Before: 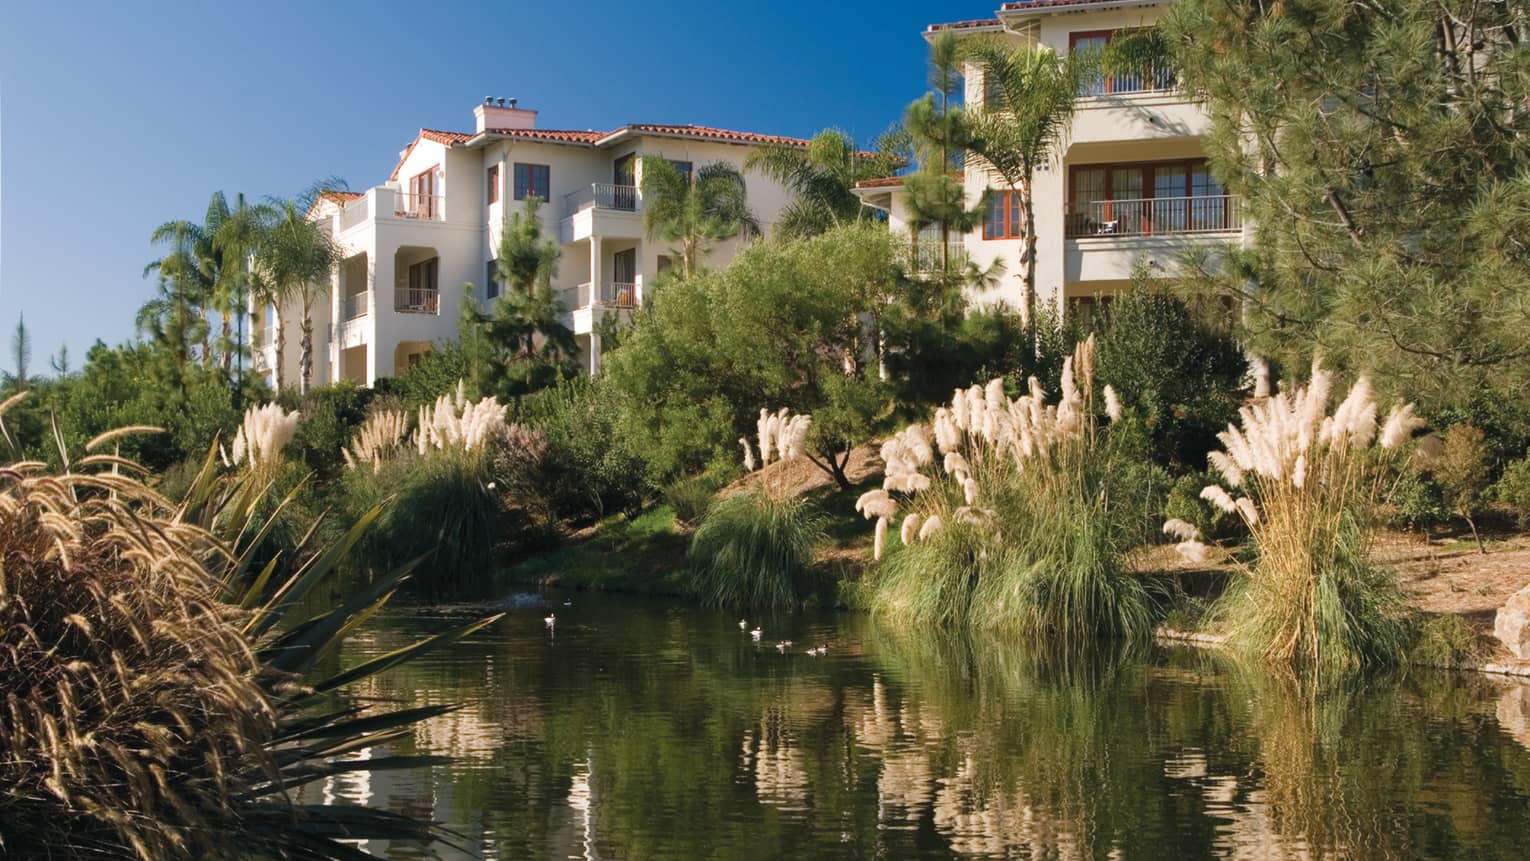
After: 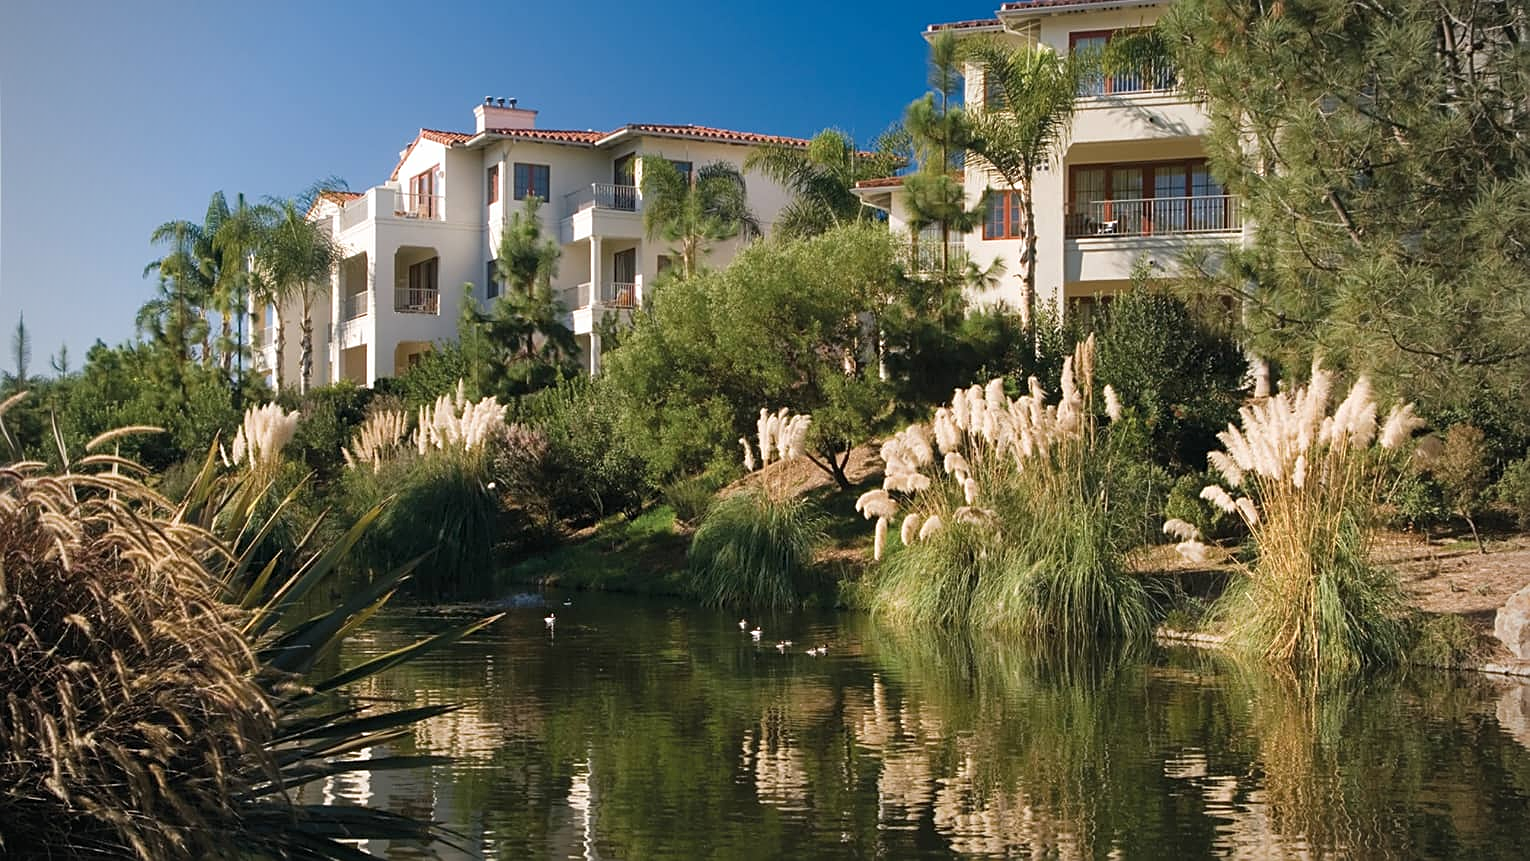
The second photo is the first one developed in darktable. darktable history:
vignetting: fall-off radius 60.92%
exposure: black level correction 0.001, compensate highlight preservation false
sharpen: on, module defaults
